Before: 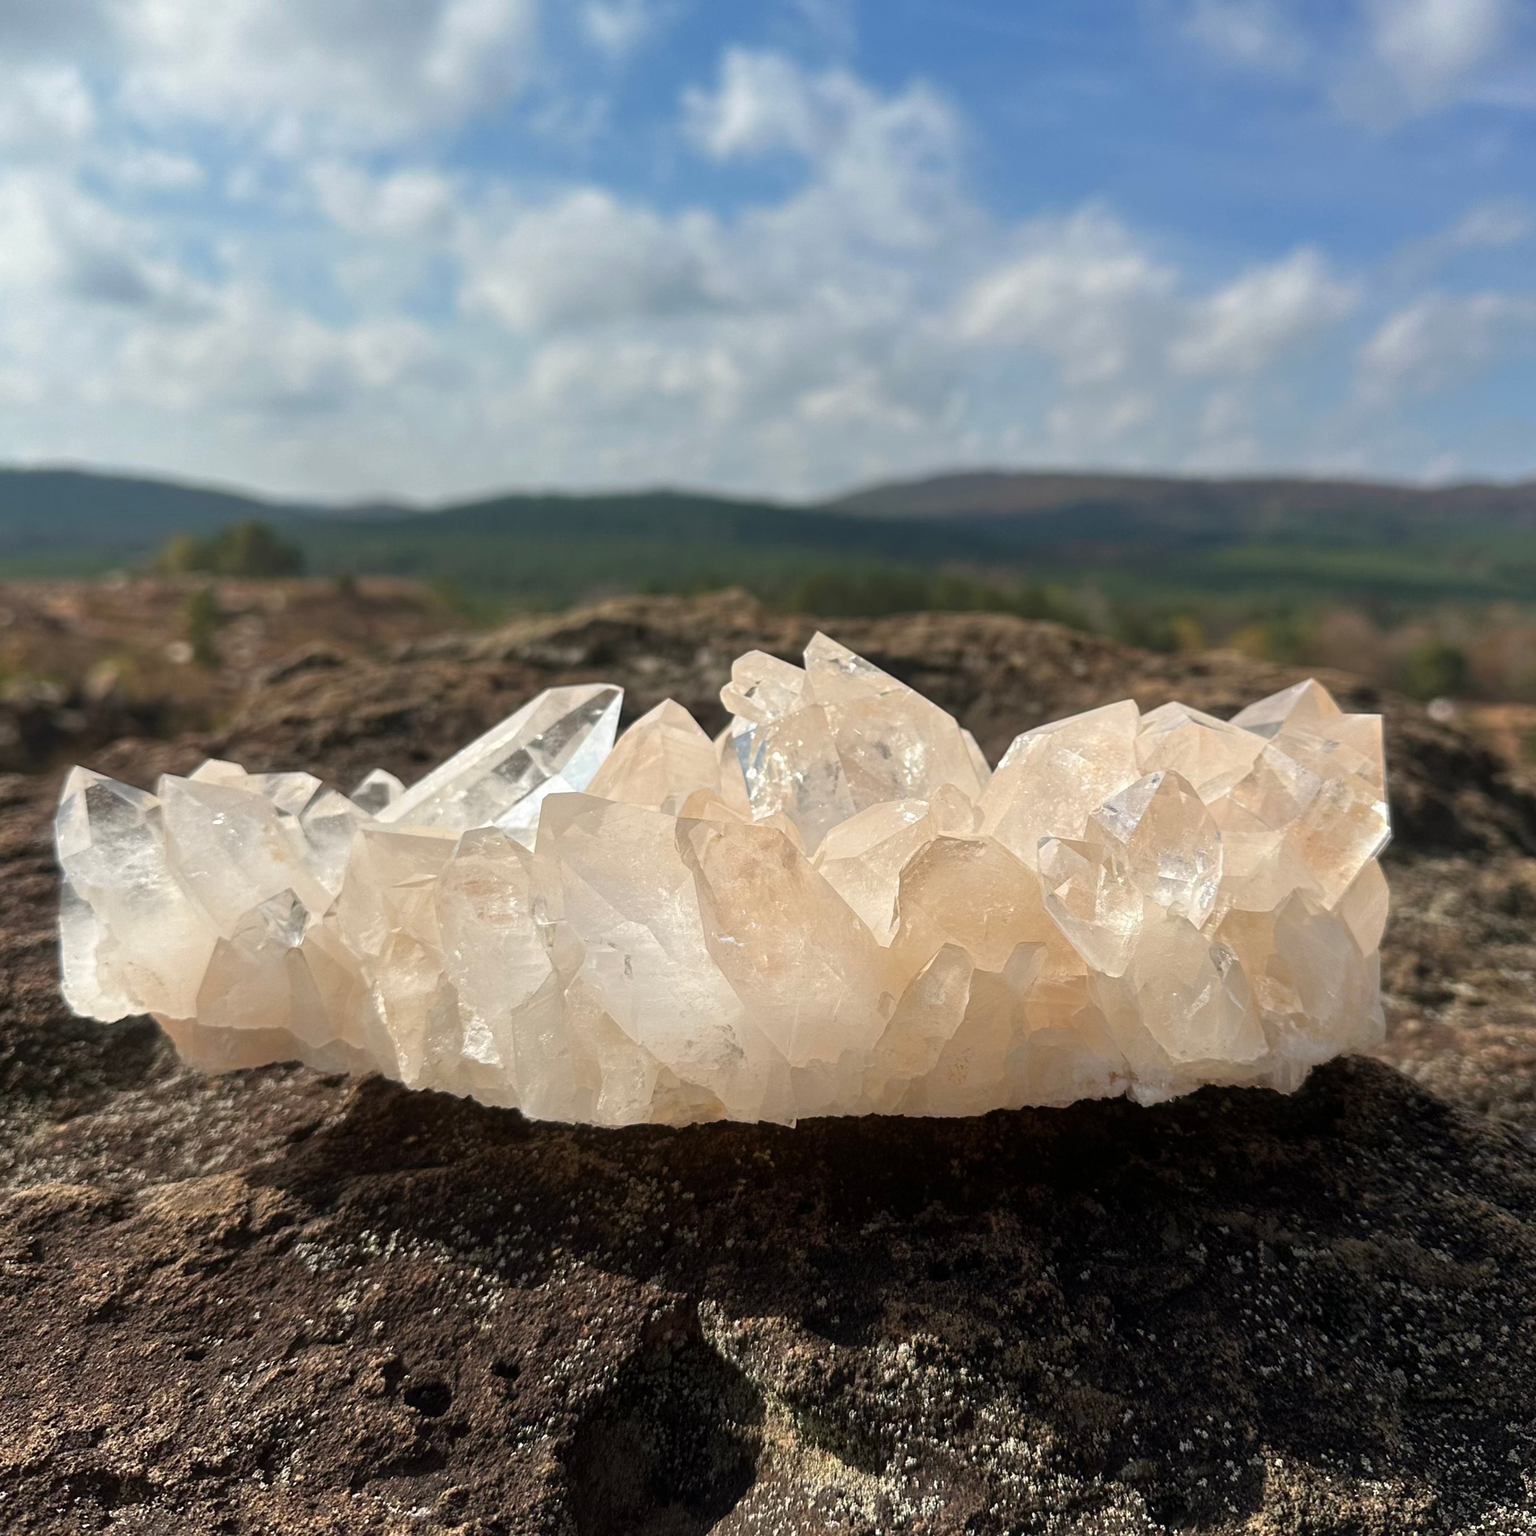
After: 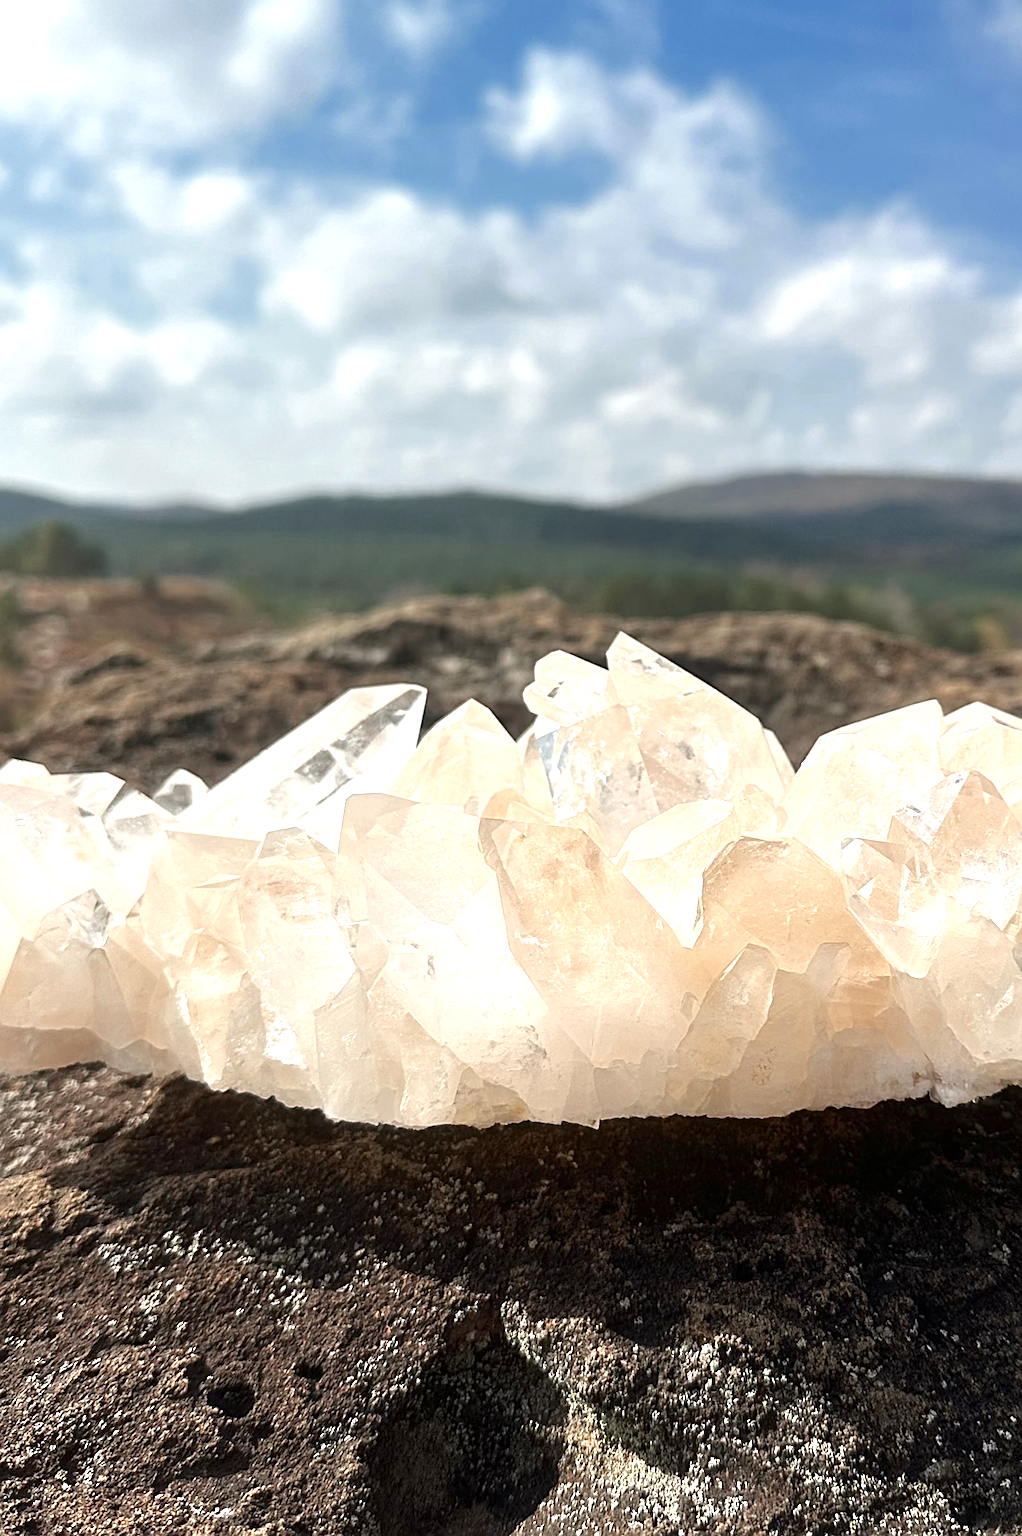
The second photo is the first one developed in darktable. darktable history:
contrast brightness saturation: contrast 0.084, saturation 0.016
color zones: curves: ch0 [(0, 0.5) (0.125, 0.4) (0.25, 0.5) (0.375, 0.4) (0.5, 0.4) (0.625, 0.35) (0.75, 0.35) (0.875, 0.5)]; ch1 [(0, 0.35) (0.125, 0.45) (0.25, 0.35) (0.375, 0.35) (0.5, 0.35) (0.625, 0.35) (0.75, 0.45) (0.875, 0.35)]; ch2 [(0, 0.6) (0.125, 0.5) (0.25, 0.5) (0.375, 0.6) (0.5, 0.6) (0.625, 0.5) (0.75, 0.5) (0.875, 0.5)]
exposure: exposure 0.917 EV, compensate exposure bias true, compensate highlight preservation false
sharpen: on, module defaults
crop and rotate: left 12.89%, right 20.533%
